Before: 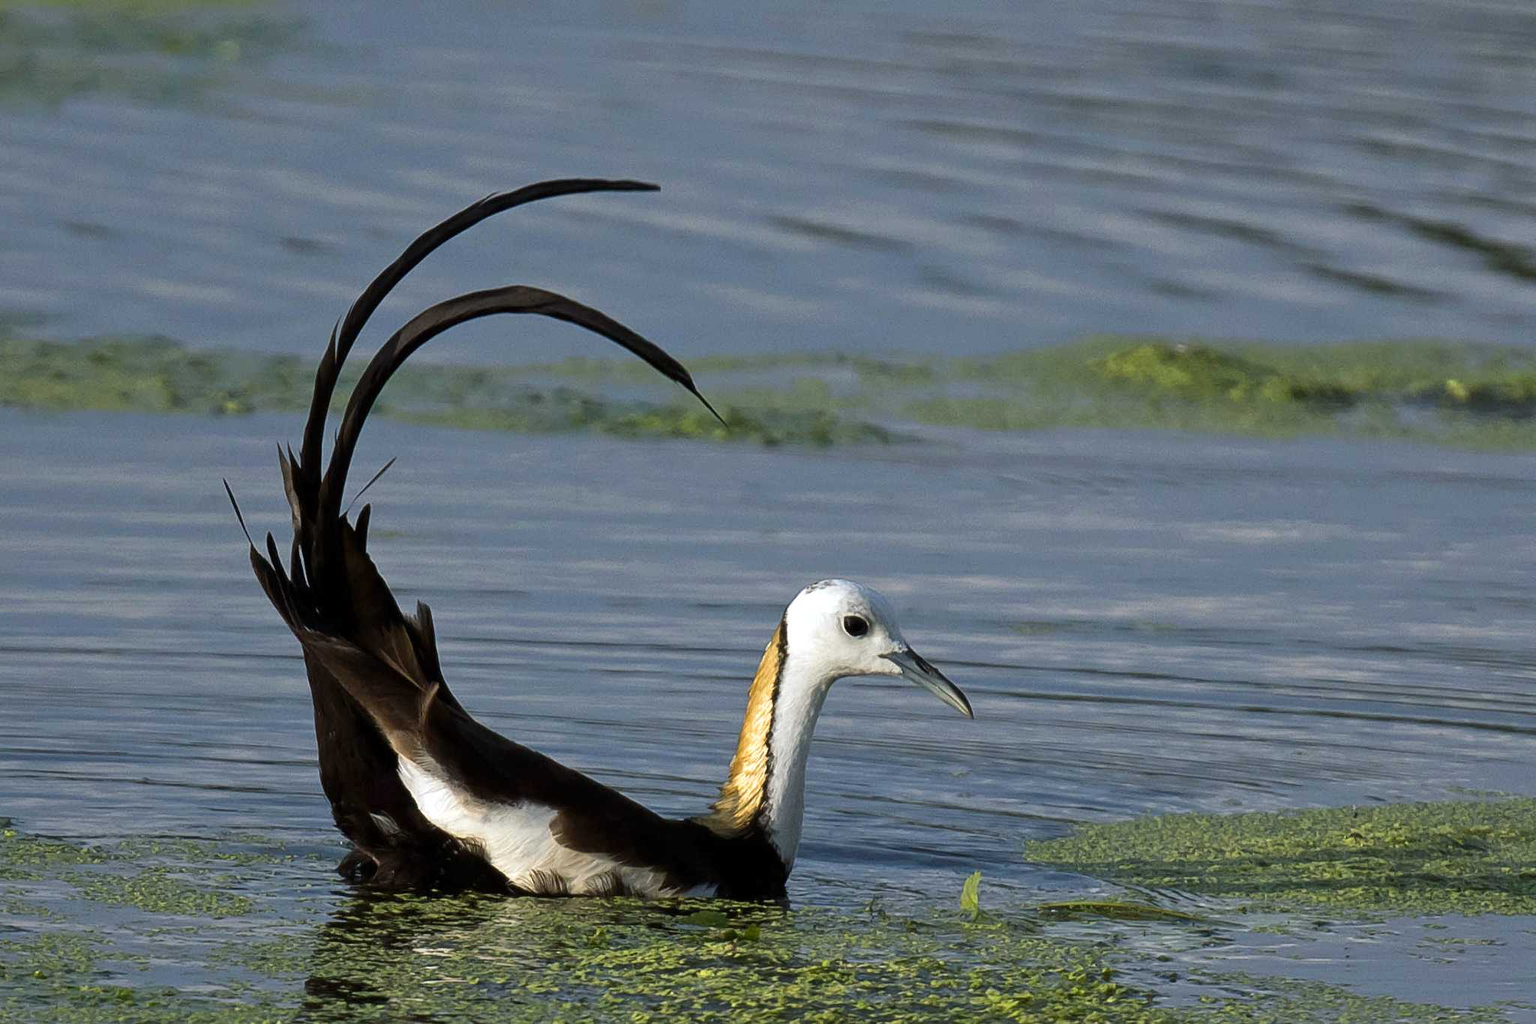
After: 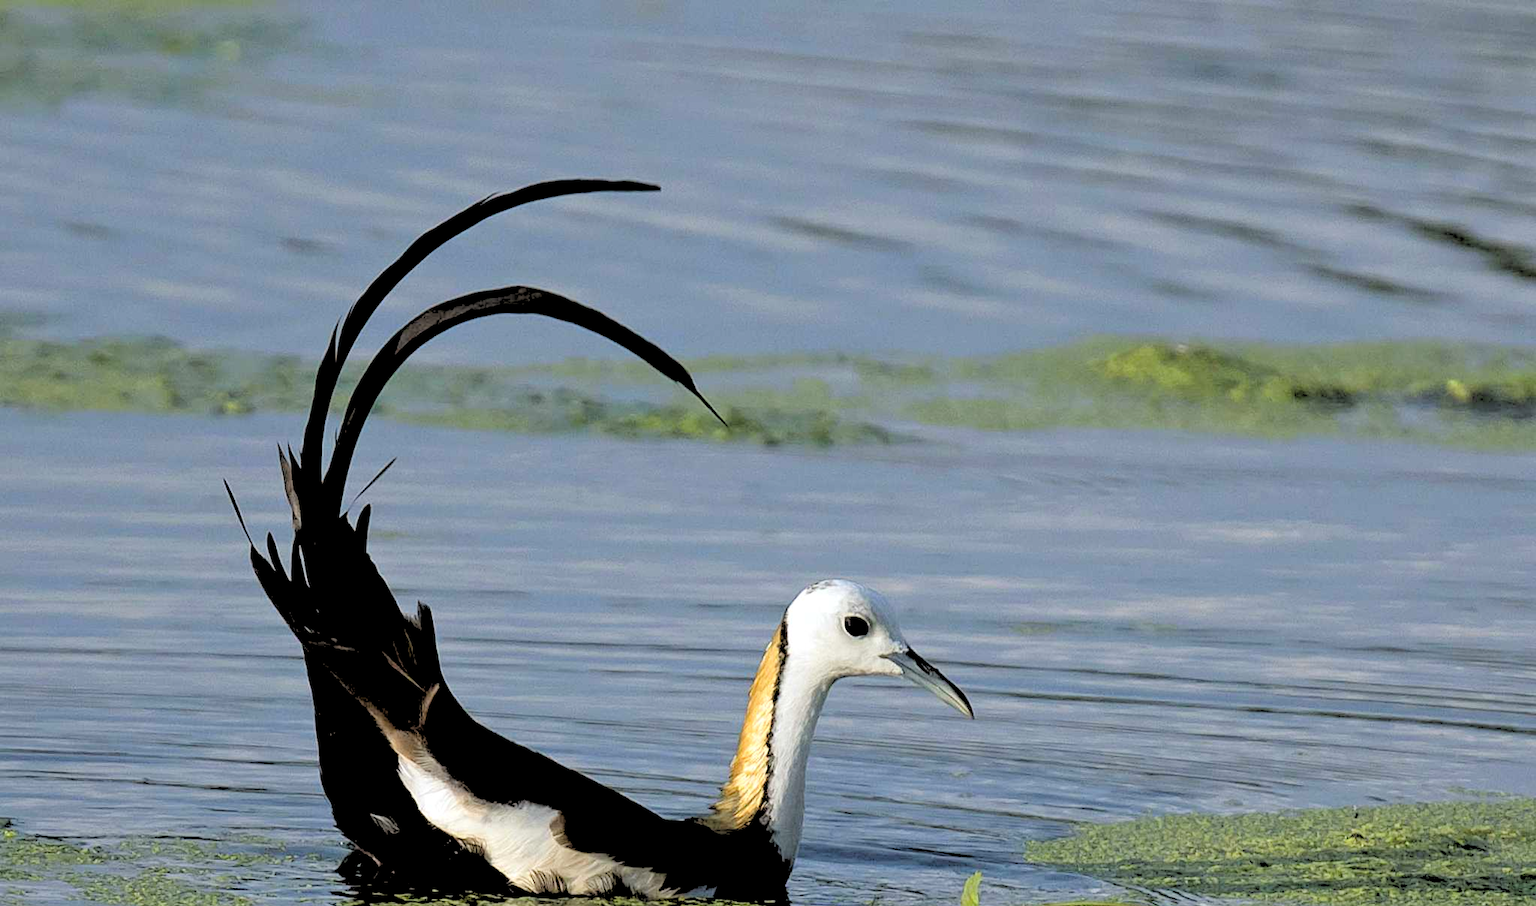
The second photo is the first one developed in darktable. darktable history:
rgb levels: levels [[0.027, 0.429, 0.996], [0, 0.5, 1], [0, 0.5, 1]]
crop and rotate: top 0%, bottom 11.49%
tone equalizer: on, module defaults
